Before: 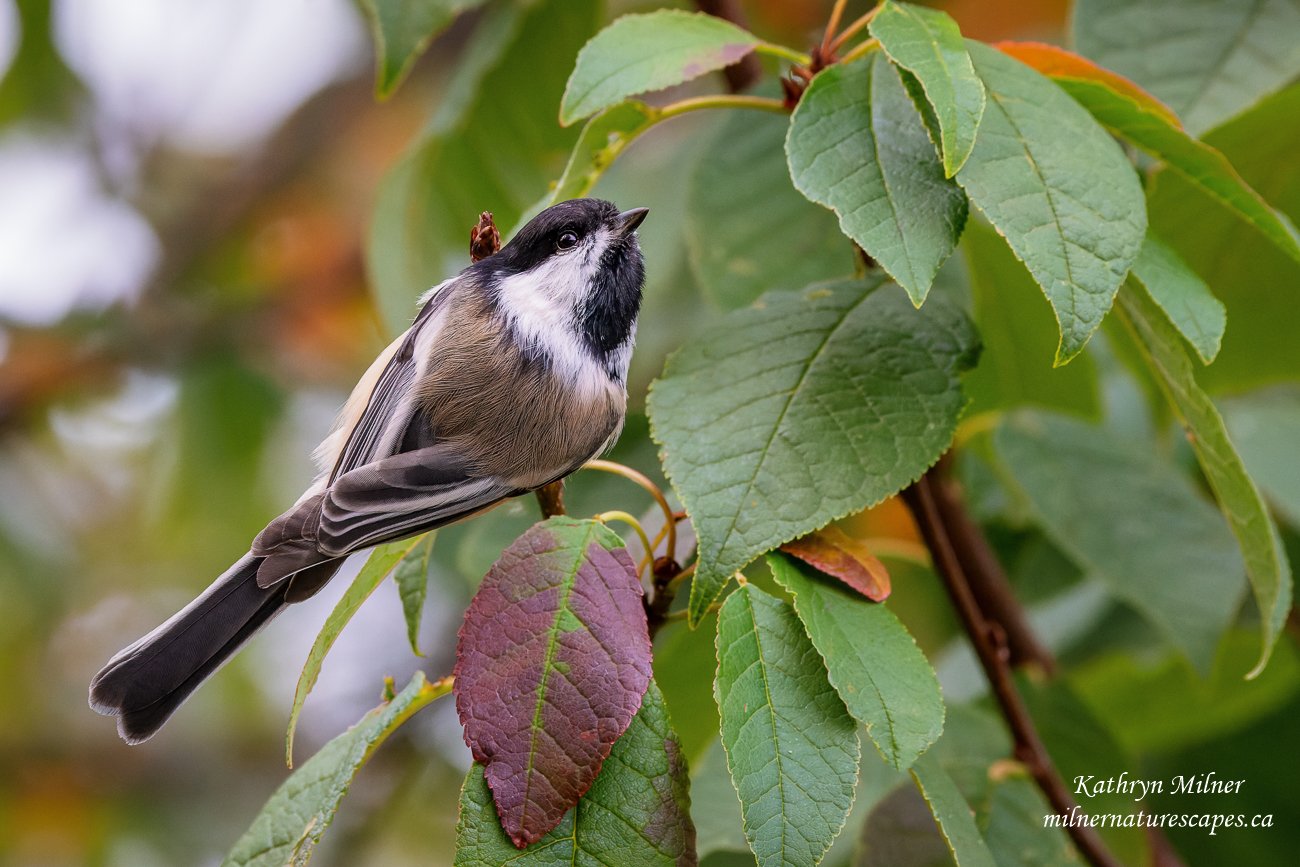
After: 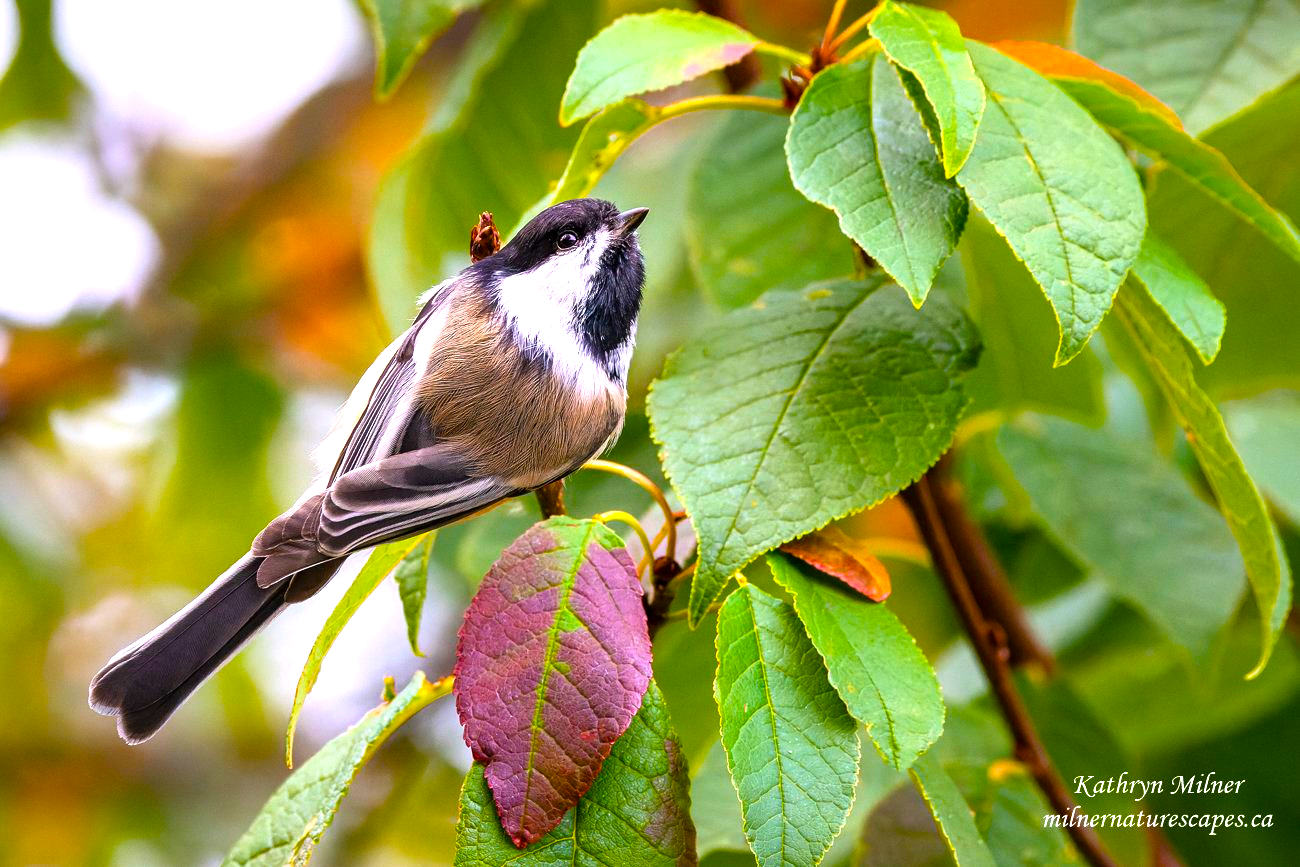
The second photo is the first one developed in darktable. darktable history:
shadows and highlights: shadows 0, highlights 40
color balance rgb: linear chroma grading › global chroma 10%, perceptual saturation grading › global saturation 40%, perceptual brilliance grading › global brilliance 30%, global vibrance 20%
